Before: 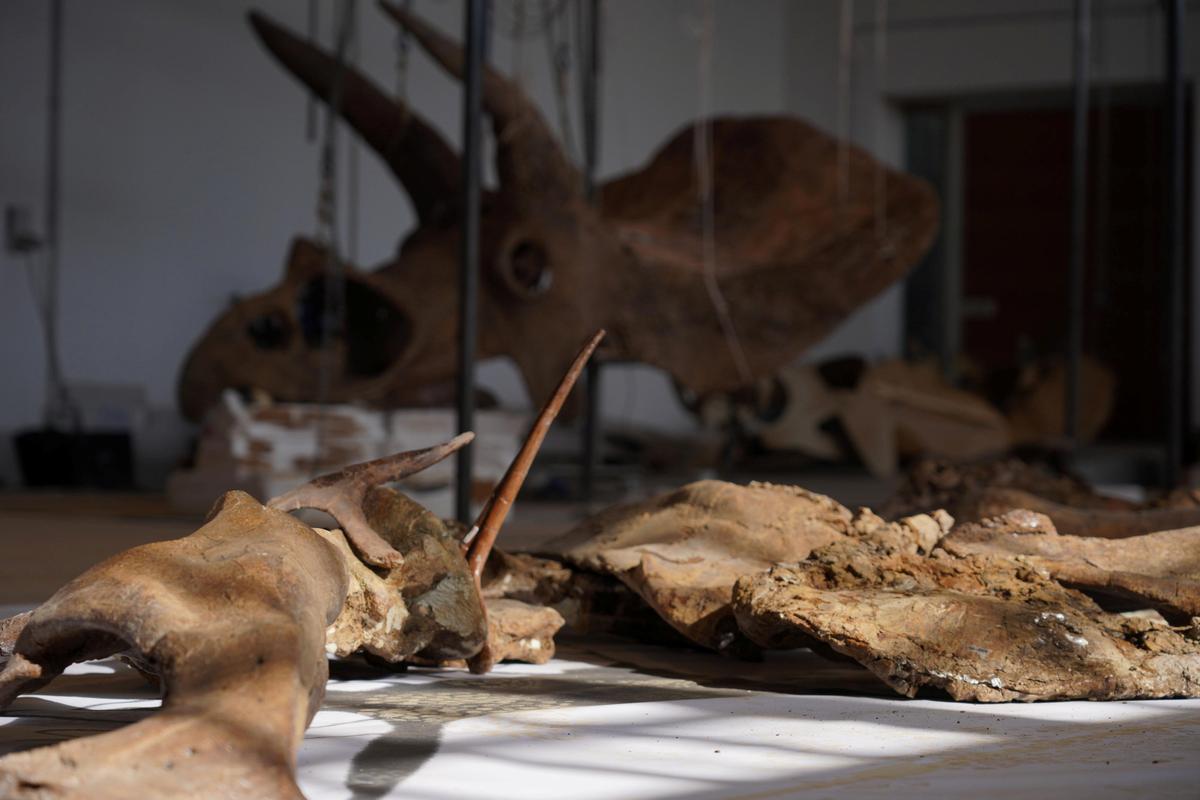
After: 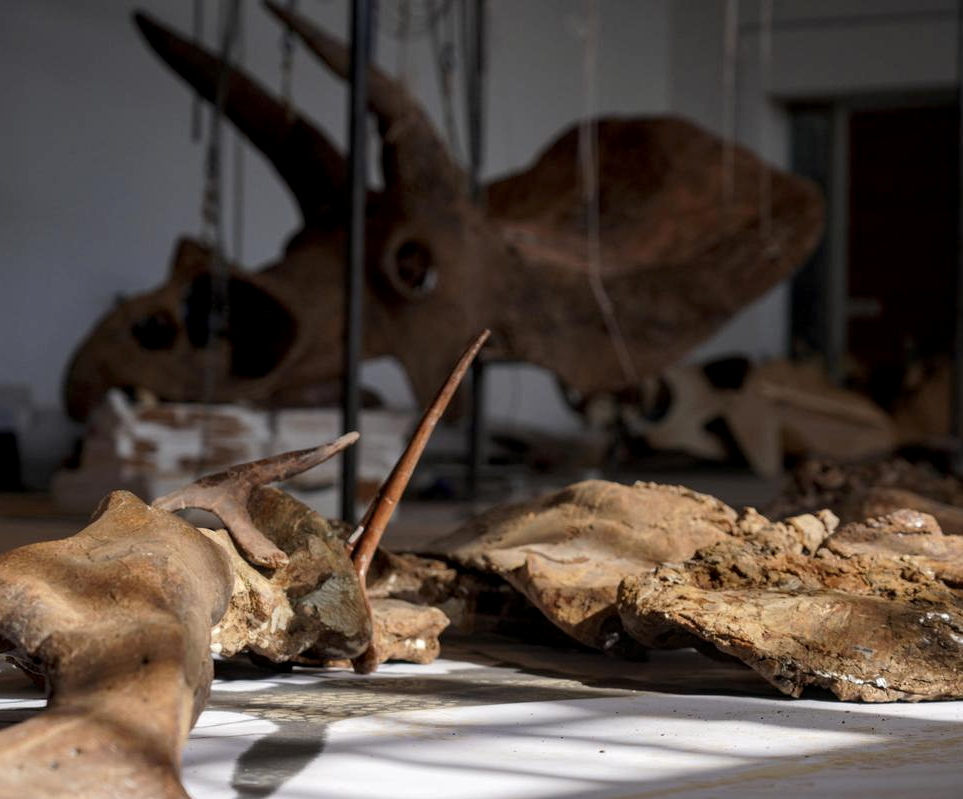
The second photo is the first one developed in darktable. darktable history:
crop and rotate: left 9.586%, right 10.114%
local contrast: detail 130%
